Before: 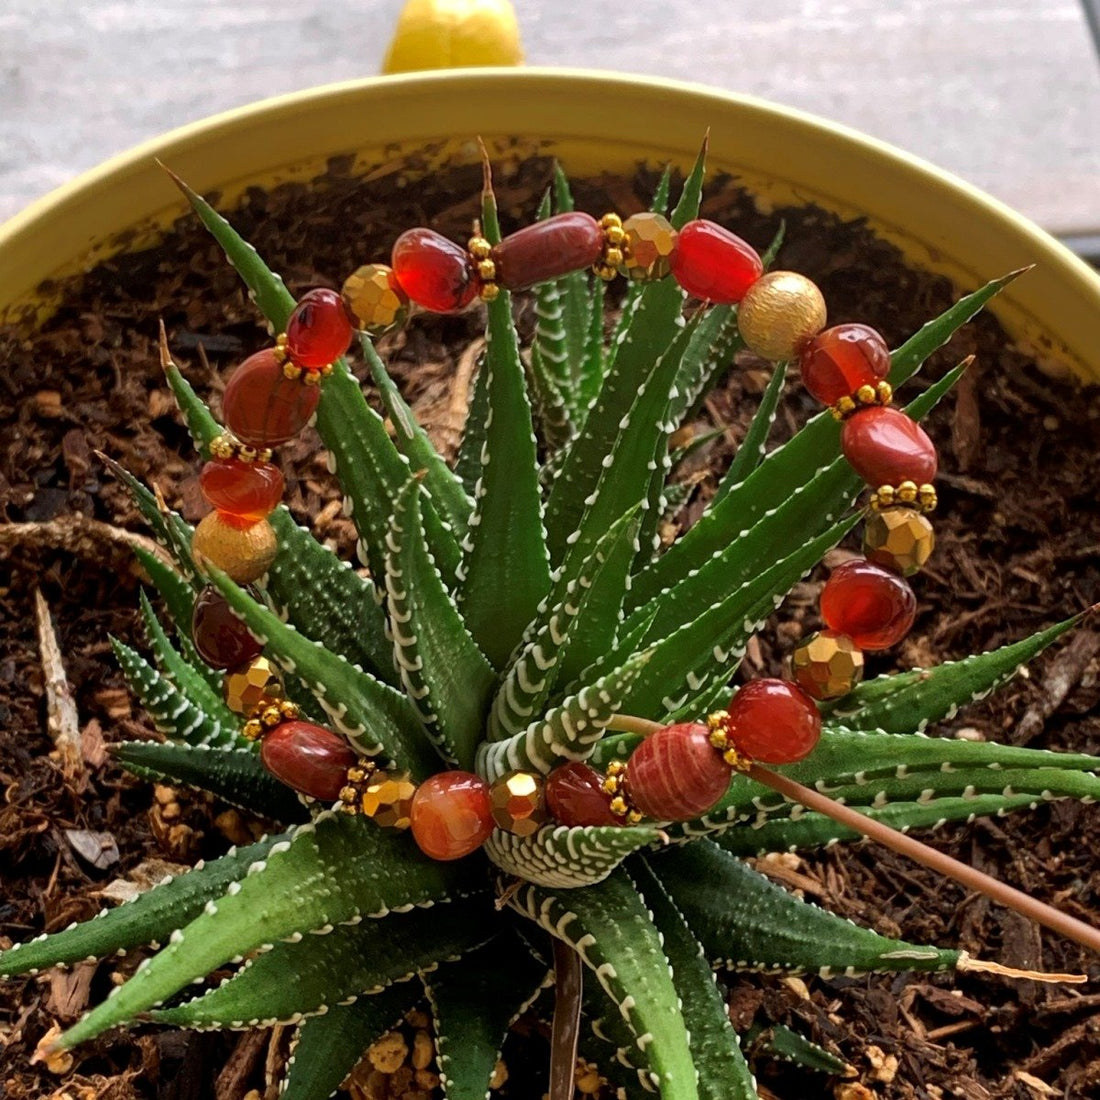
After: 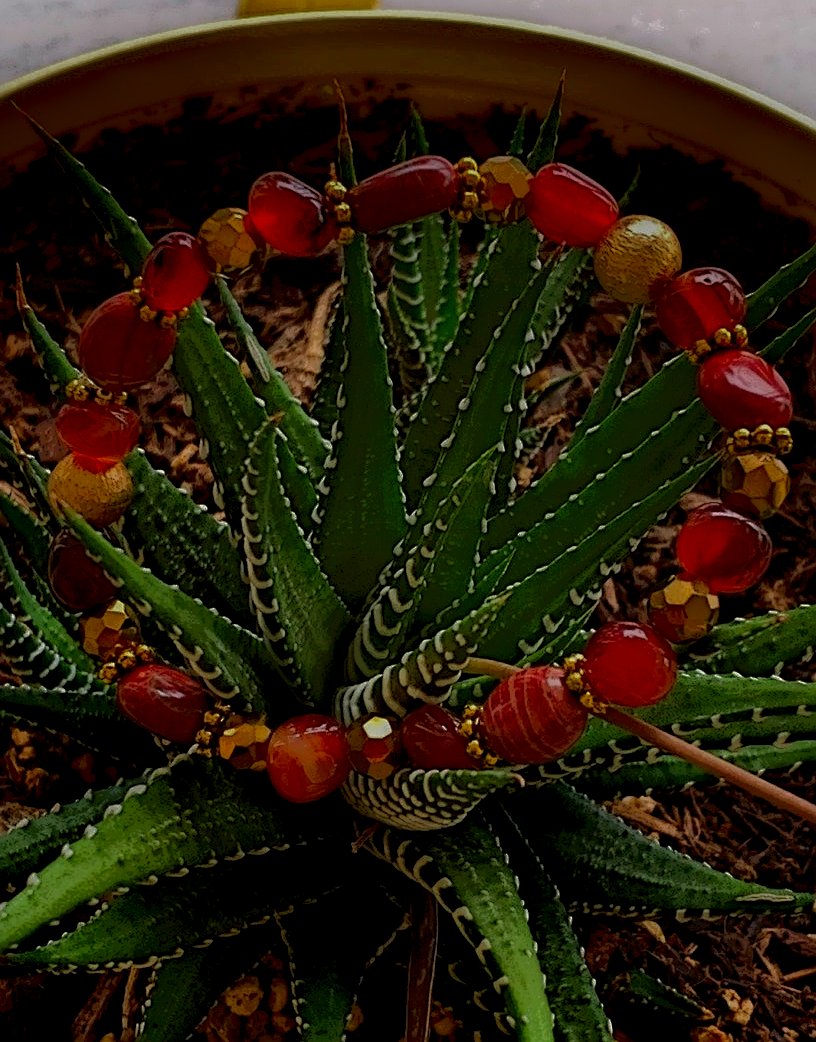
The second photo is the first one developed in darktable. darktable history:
local contrast: highlights 0%, shadows 198%, detail 164%, midtone range 0.001
sharpen: on, module defaults
crop and rotate: left 13.15%, top 5.251%, right 12.609%
